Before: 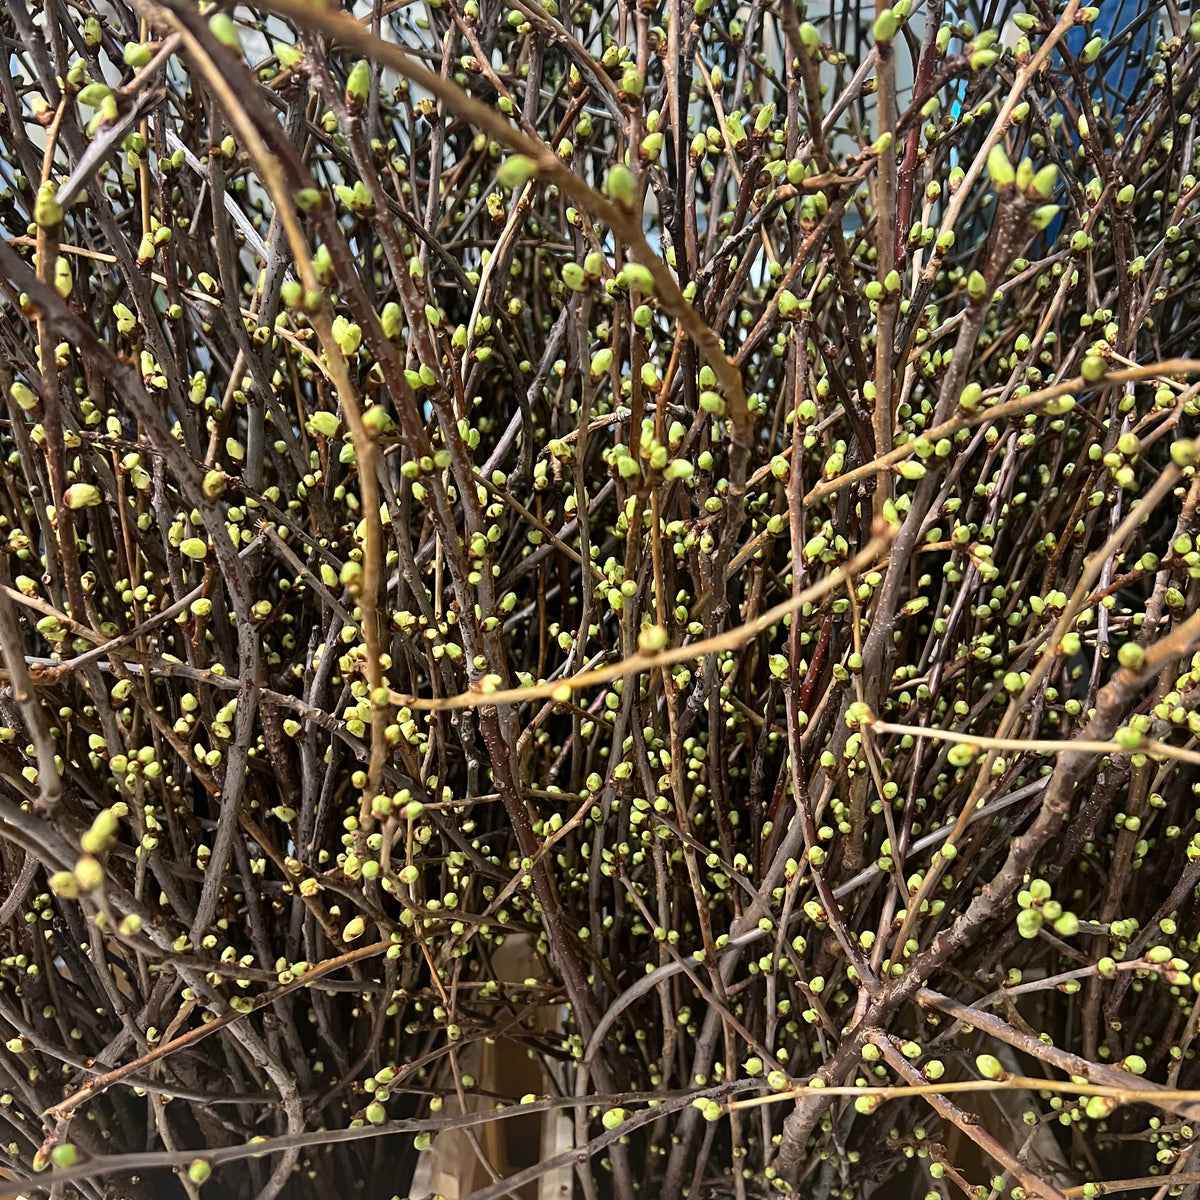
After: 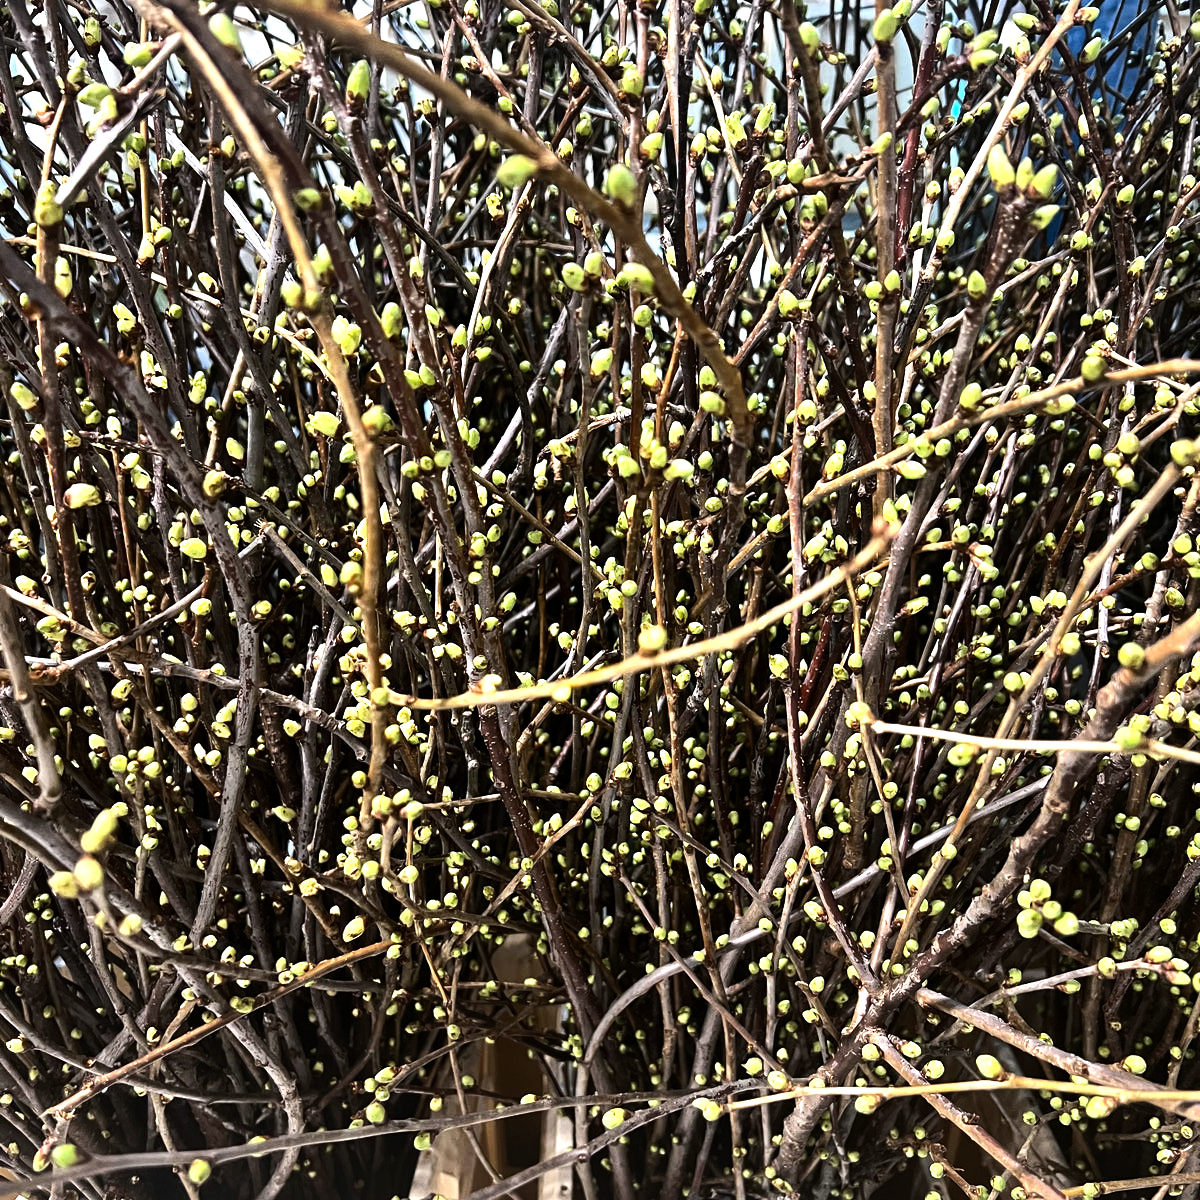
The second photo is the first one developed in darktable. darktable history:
tone equalizer: -8 EV -1.08 EV, -7 EV -1.01 EV, -6 EV -0.867 EV, -5 EV -0.578 EV, -3 EV 0.578 EV, -2 EV 0.867 EV, -1 EV 1.01 EV, +0 EV 1.08 EV, edges refinement/feathering 500, mask exposure compensation -1.57 EV, preserve details no
white balance: red 0.983, blue 1.036
